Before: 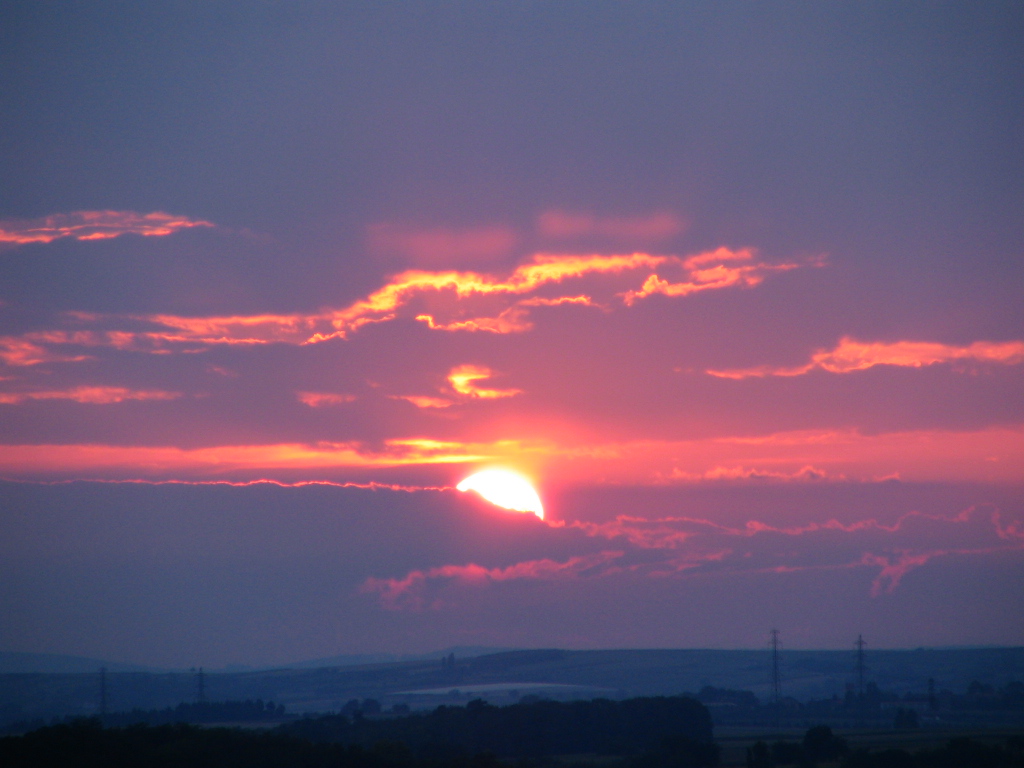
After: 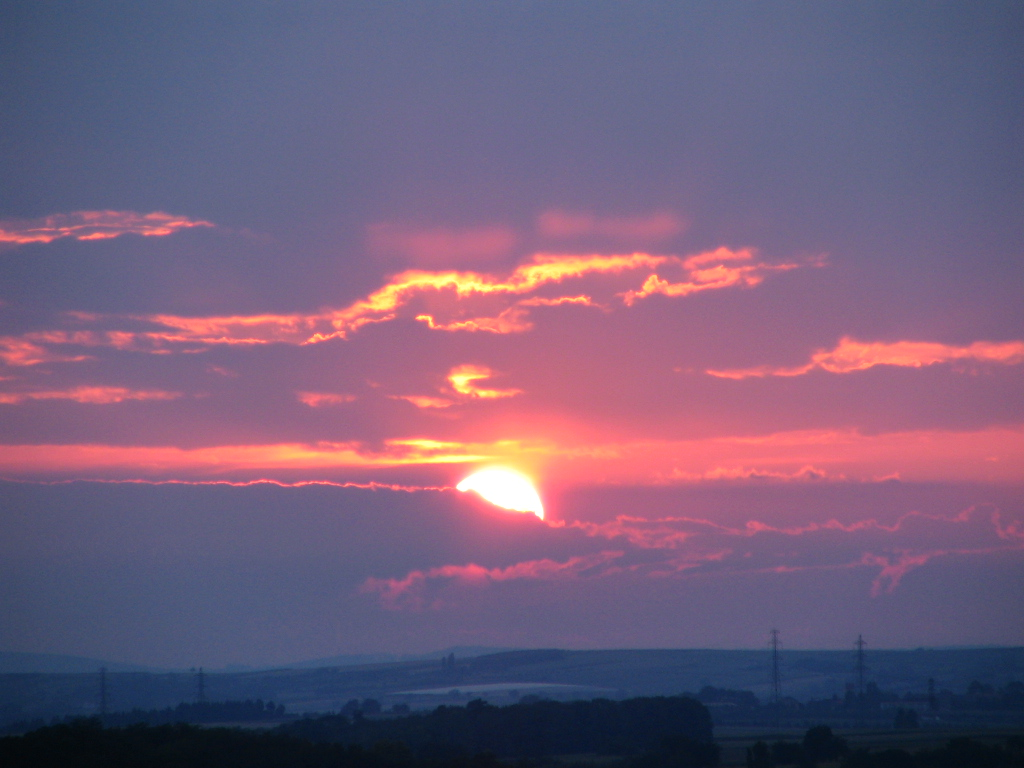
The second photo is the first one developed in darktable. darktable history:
contrast brightness saturation: saturation -0.05
shadows and highlights: radius 108.45, shadows 23.39, highlights -59.16, low approximation 0.01, soften with gaussian
exposure: exposure 0.202 EV, compensate highlight preservation false
